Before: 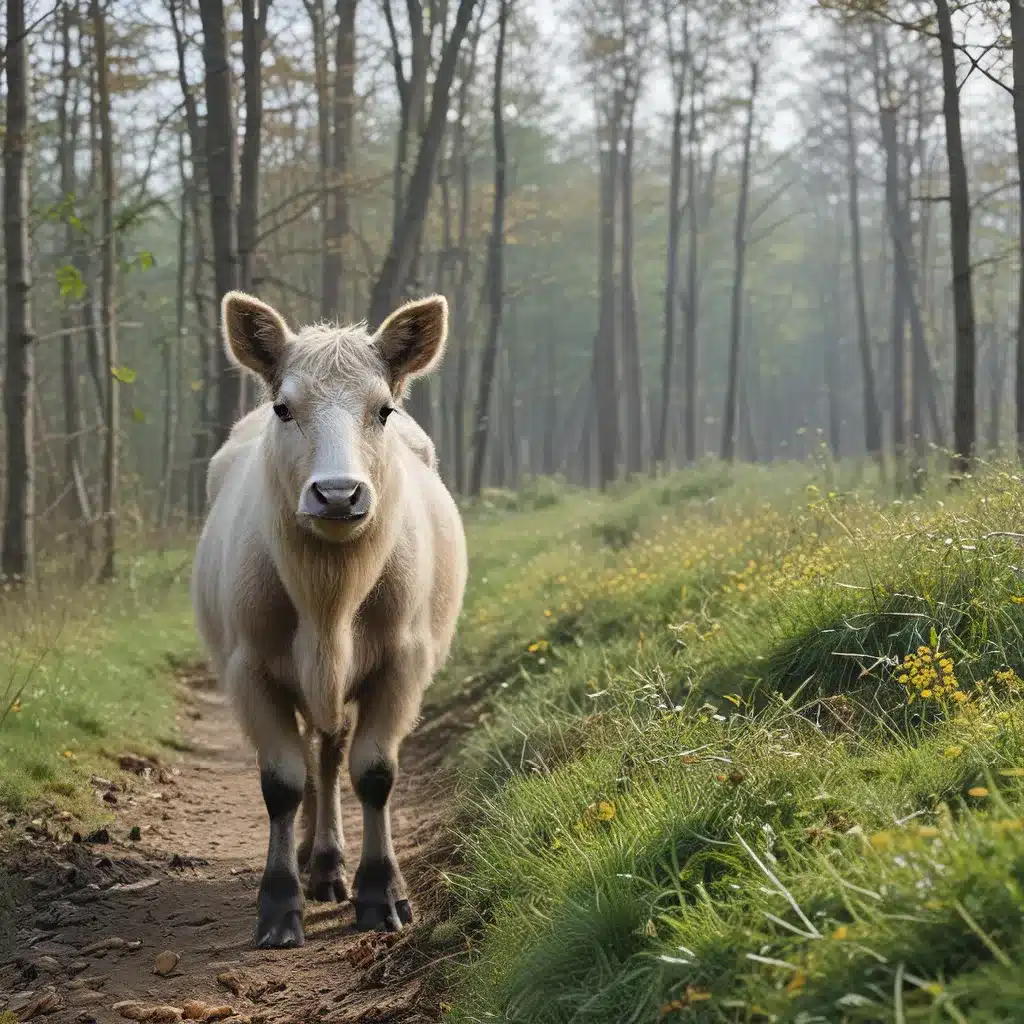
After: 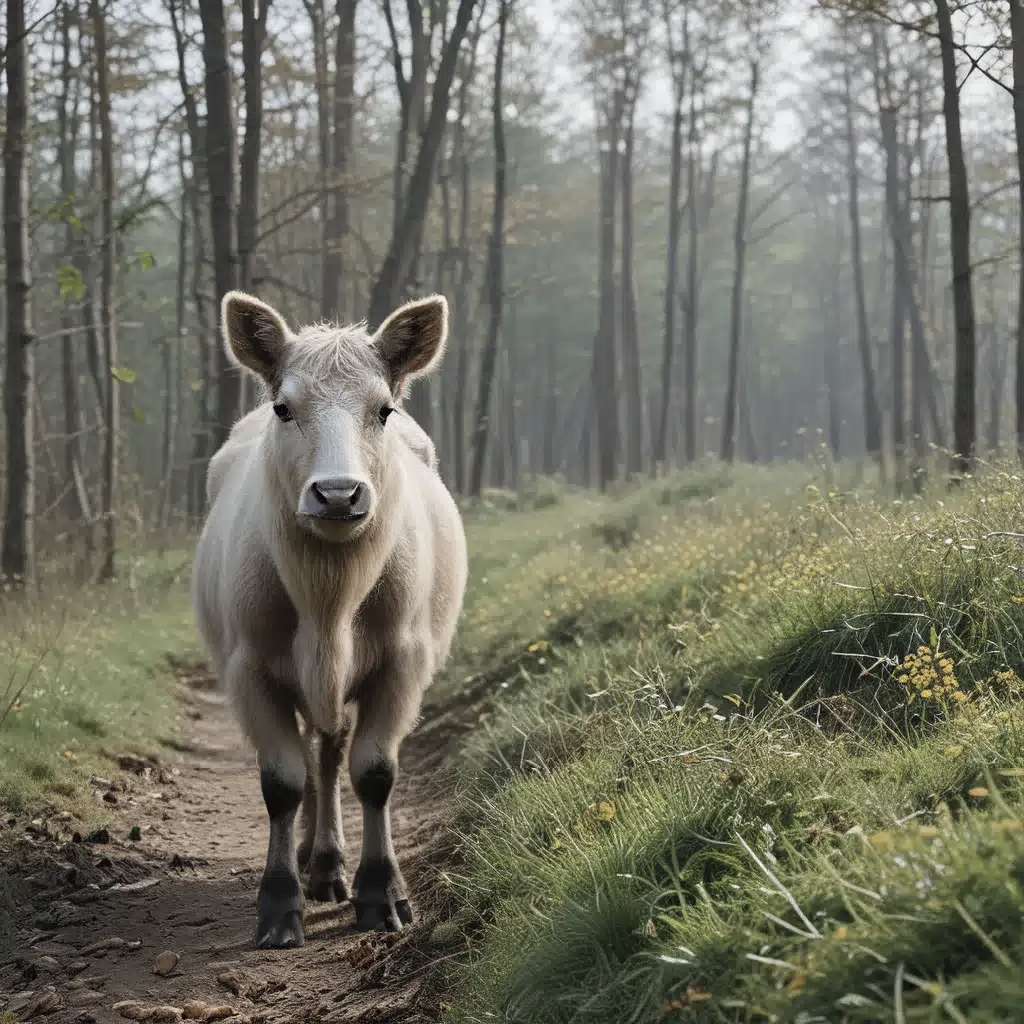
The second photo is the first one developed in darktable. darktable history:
exposure: exposure -0.111 EV, compensate highlight preservation false
contrast brightness saturation: contrast 0.096, saturation -0.36
